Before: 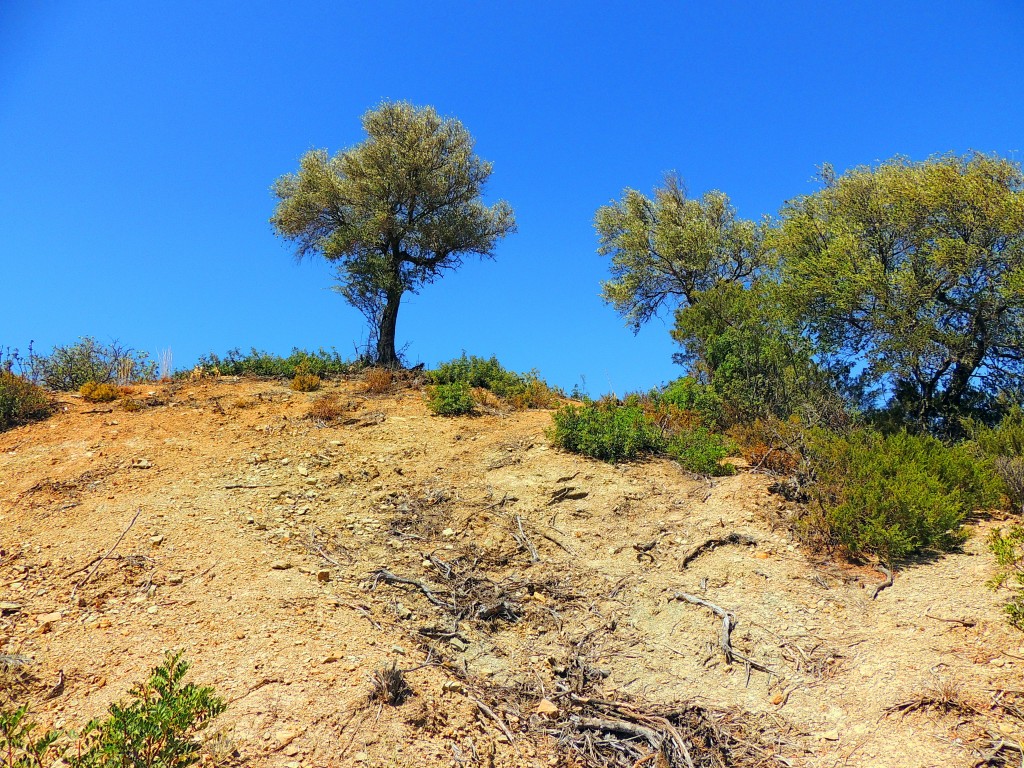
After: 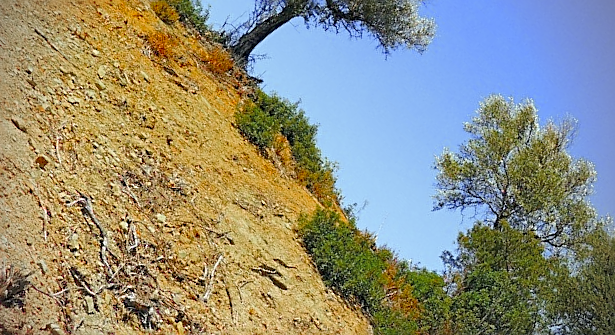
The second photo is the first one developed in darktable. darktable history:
exposure: black level correction 0, exposure 0.5 EV, compensate highlight preservation false
crop and rotate: angle -44.83°, top 16.283%, right 0.823%, bottom 11.61%
color zones: curves: ch0 [(0, 0.48) (0.209, 0.398) (0.305, 0.332) (0.429, 0.493) (0.571, 0.5) (0.714, 0.5) (0.857, 0.5) (1, 0.48)]; ch1 [(0, 0.736) (0.143, 0.625) (0.225, 0.371) (0.429, 0.256) (0.571, 0.241) (0.714, 0.213) (0.857, 0.48) (1, 0.736)]; ch2 [(0, 0.448) (0.143, 0.498) (0.286, 0.5) (0.429, 0.5) (0.571, 0.5) (0.714, 0.5) (0.857, 0.5) (1, 0.448)]
sharpen: on, module defaults
vignetting: brightness -0.618, saturation -0.683
levels: levels [0, 0.478, 1]
color balance rgb: shadows lift › chroma 0.804%, shadows lift › hue 110.01°, perceptual saturation grading › global saturation 25.638%
